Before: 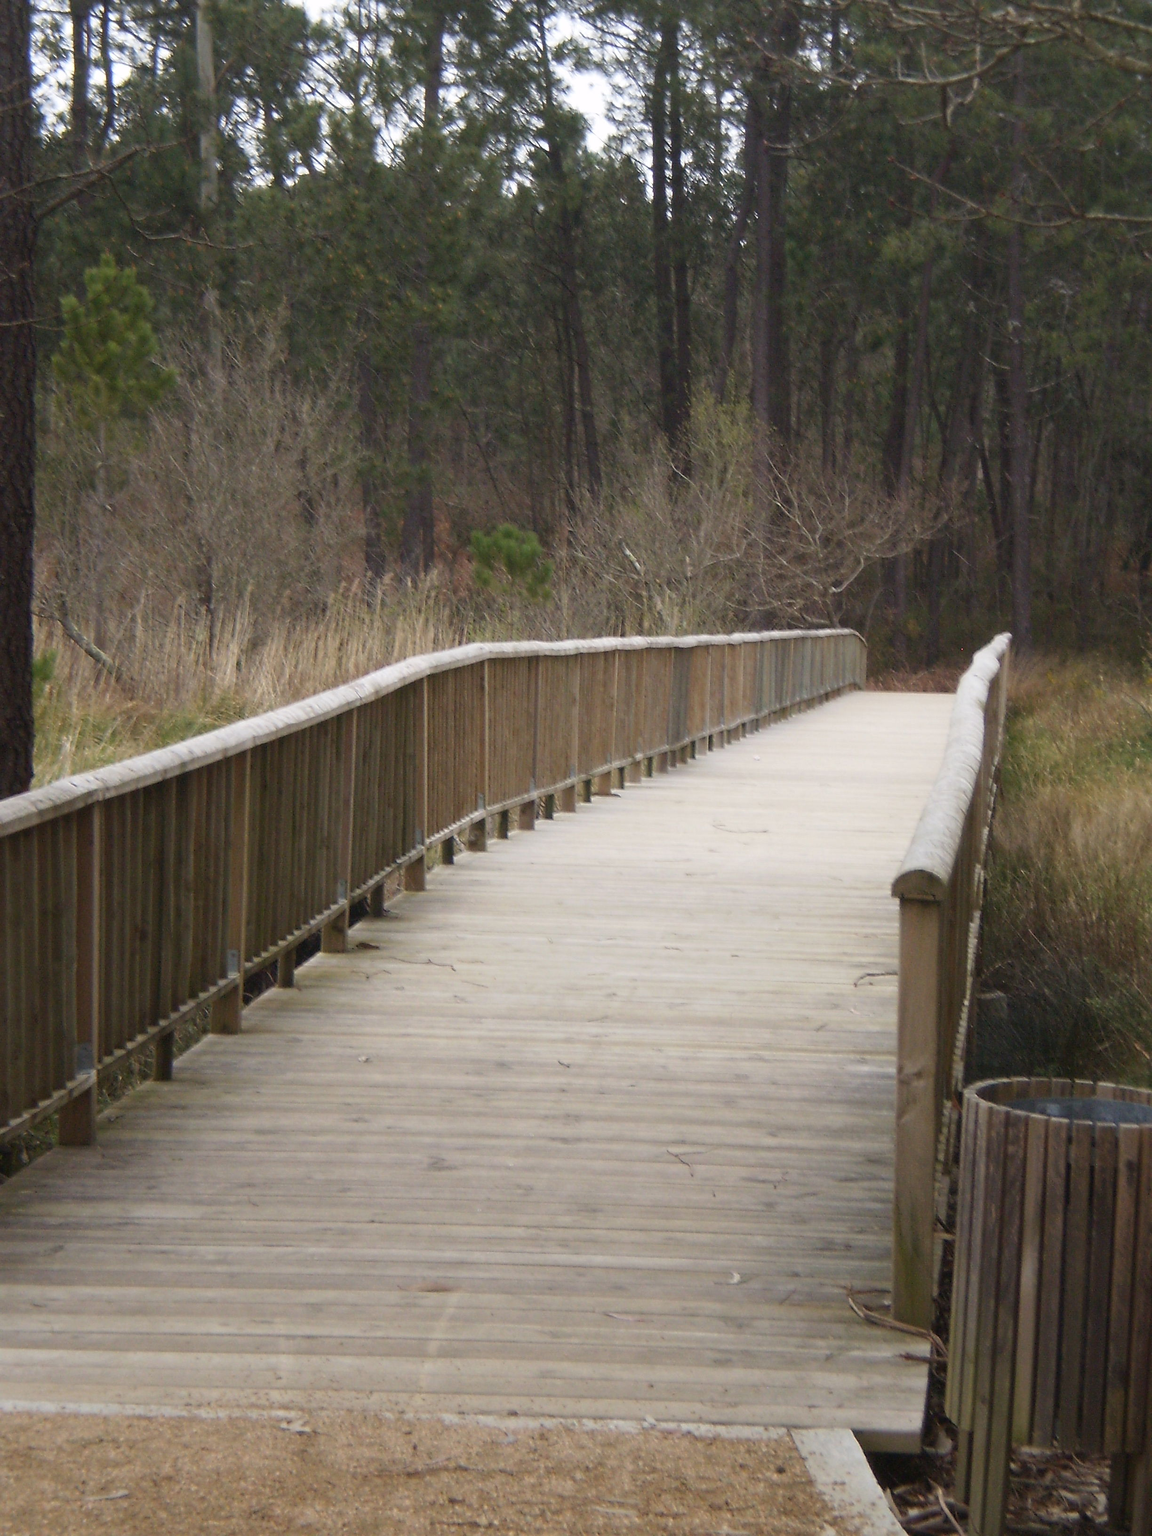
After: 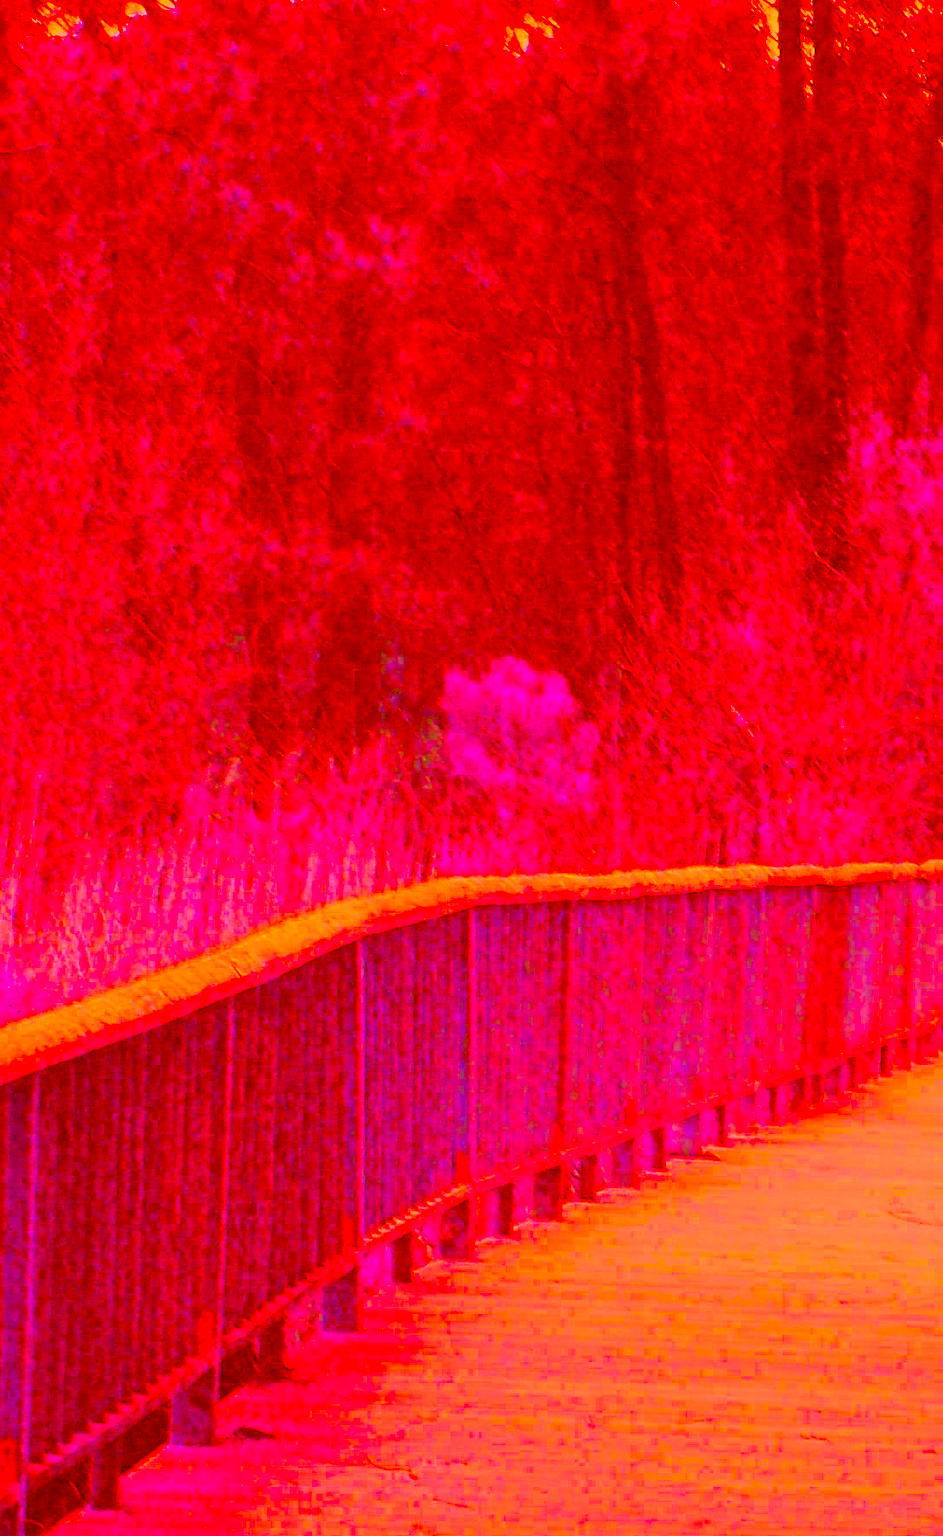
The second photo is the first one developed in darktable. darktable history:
crop: left 19.907%, top 10.815%, right 35.496%, bottom 34.721%
color balance rgb: highlights gain › chroma 0.21%, highlights gain › hue 332.77°, perceptual saturation grading › global saturation 20%, perceptual saturation grading › highlights -24.758%, perceptual saturation grading › shadows 49.686%, perceptual brilliance grading › global brilliance 12.67%, global vibrance 44.222%
color correction: highlights a* -39.64, highlights b* -39.66, shadows a* -39.97, shadows b* -39.38, saturation -2.99
